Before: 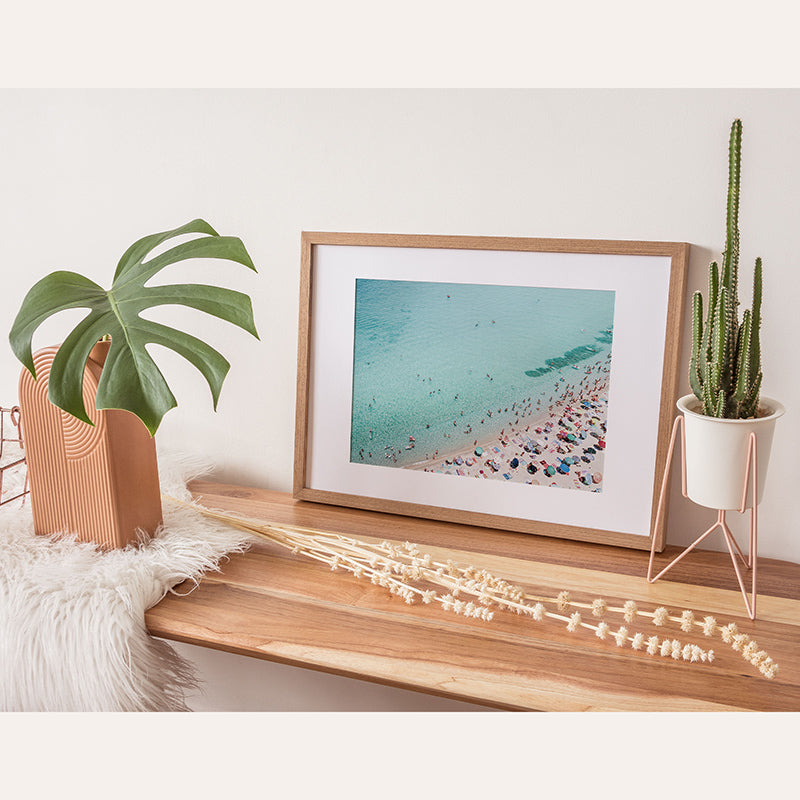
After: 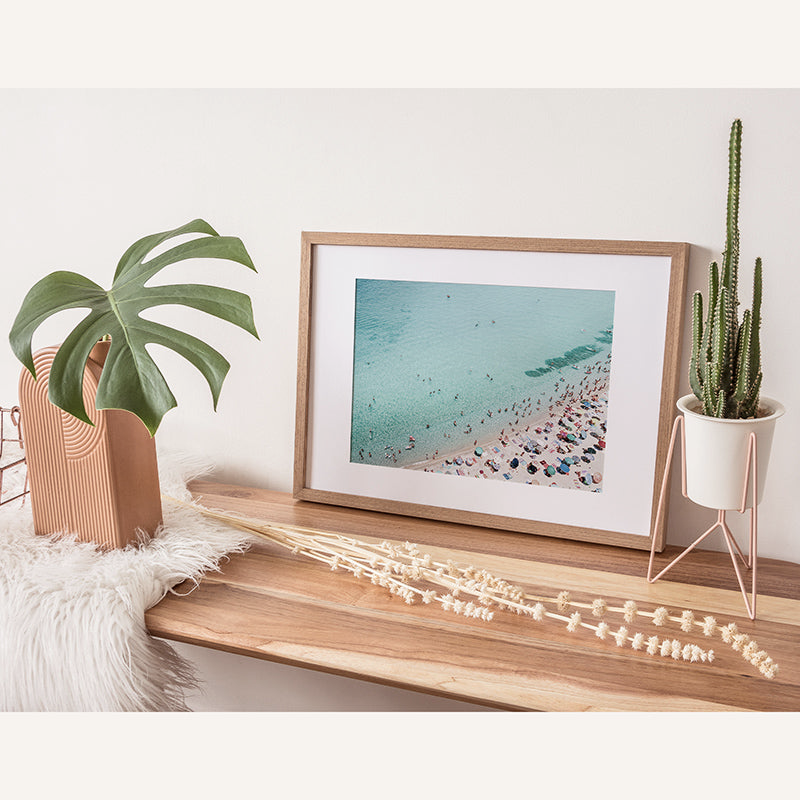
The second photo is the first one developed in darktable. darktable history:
contrast brightness saturation: contrast 0.11, saturation -0.162
